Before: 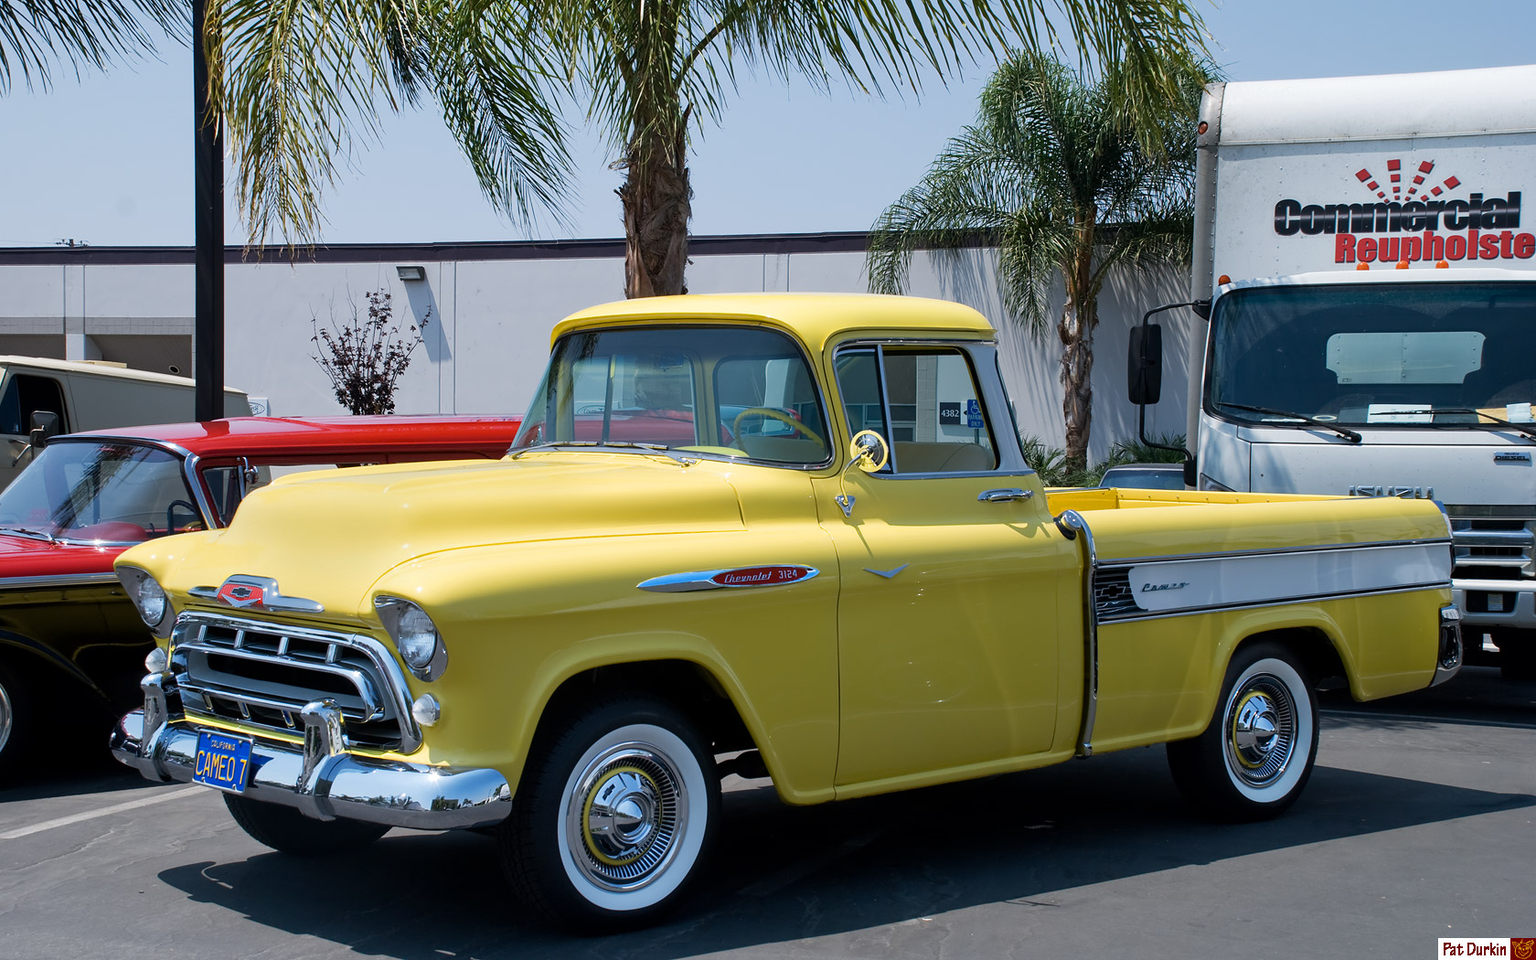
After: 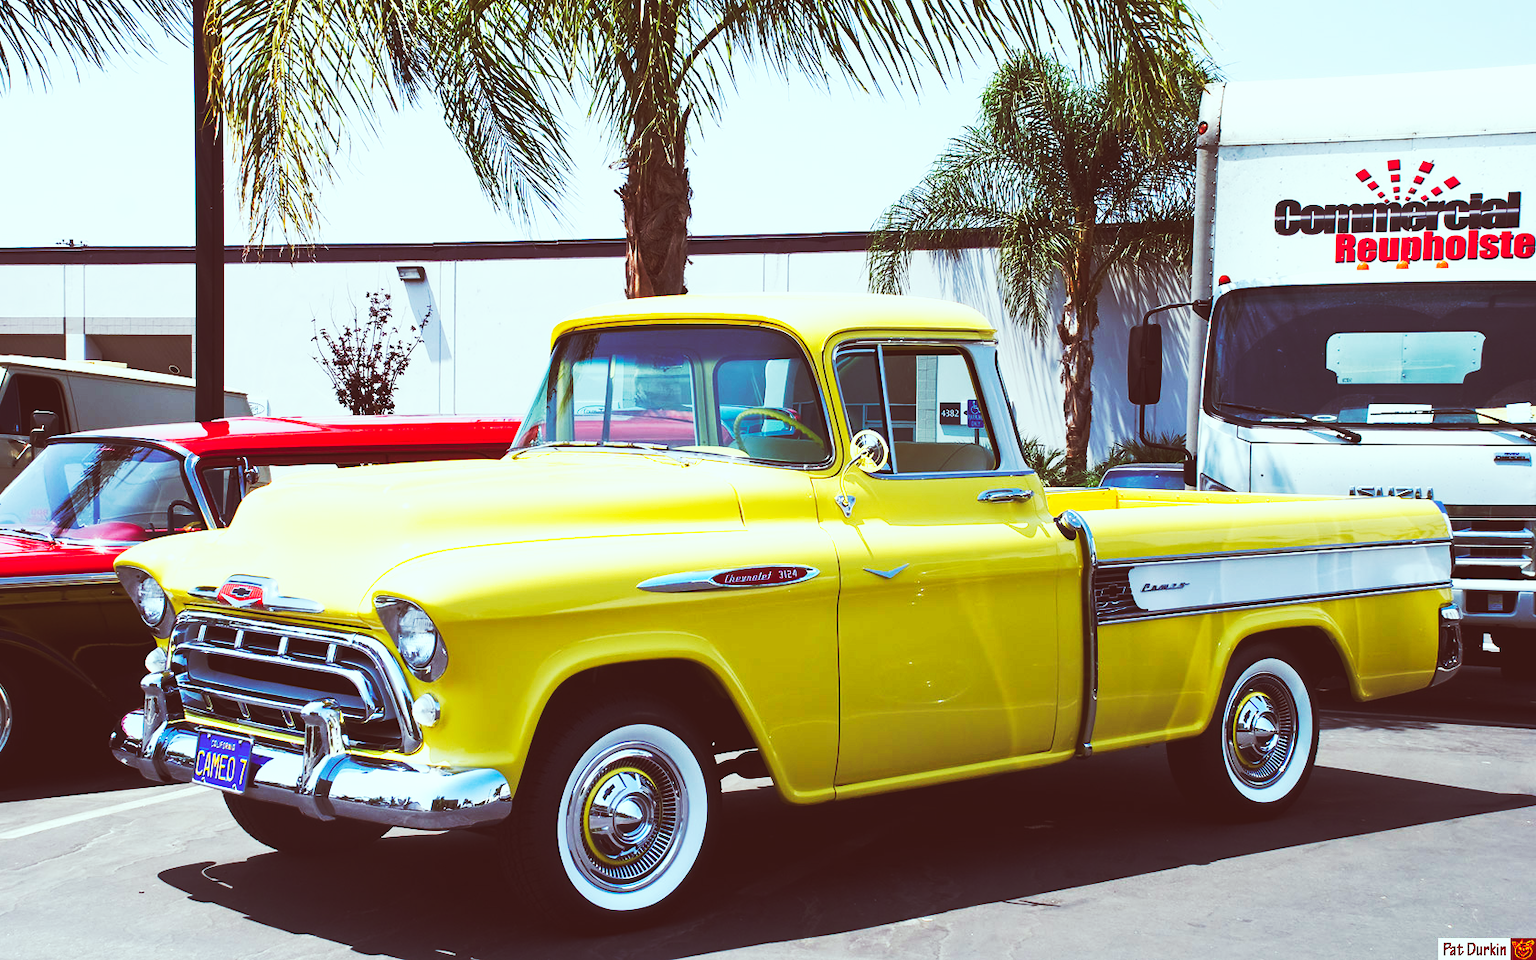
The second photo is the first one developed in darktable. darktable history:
color correction: highlights a* -7.22, highlights b* -0.217, shadows a* 20.07, shadows b* 11.46
base curve: curves: ch0 [(0, 0.015) (0.085, 0.116) (0.134, 0.298) (0.19, 0.545) (0.296, 0.764) (0.599, 0.982) (1, 1)], preserve colors none
color balance rgb: linear chroma grading › shadows -2.435%, linear chroma grading › highlights -14.213%, linear chroma grading › global chroma -9.749%, linear chroma grading › mid-tones -10.316%, perceptual saturation grading › global saturation 29.603%
